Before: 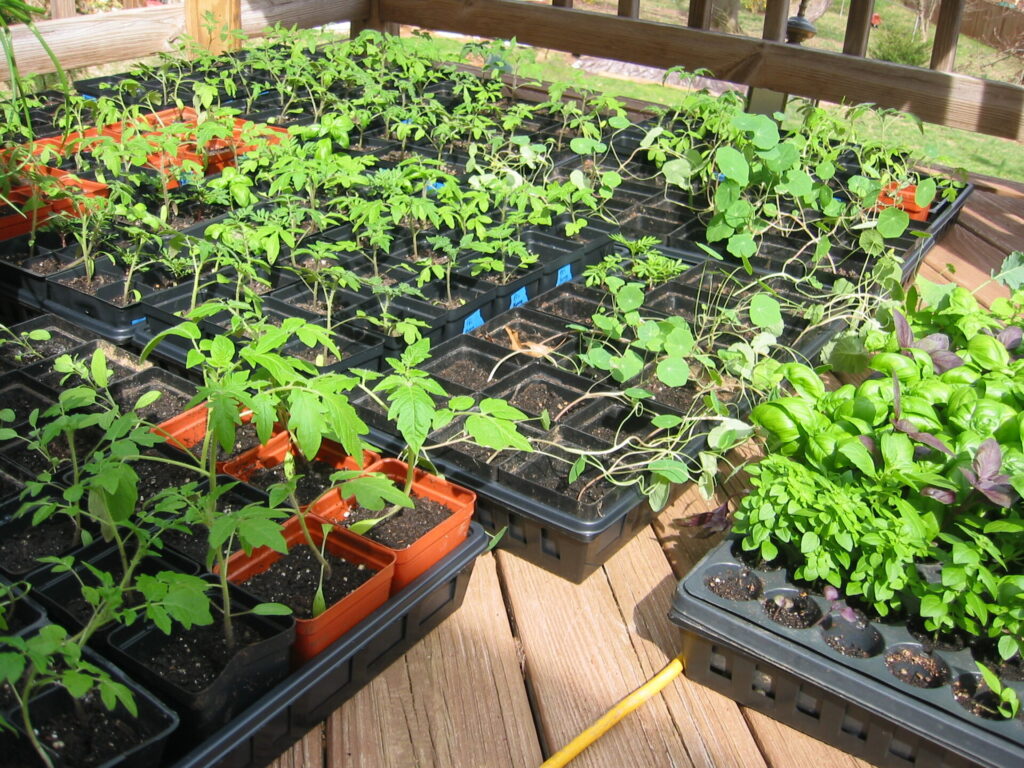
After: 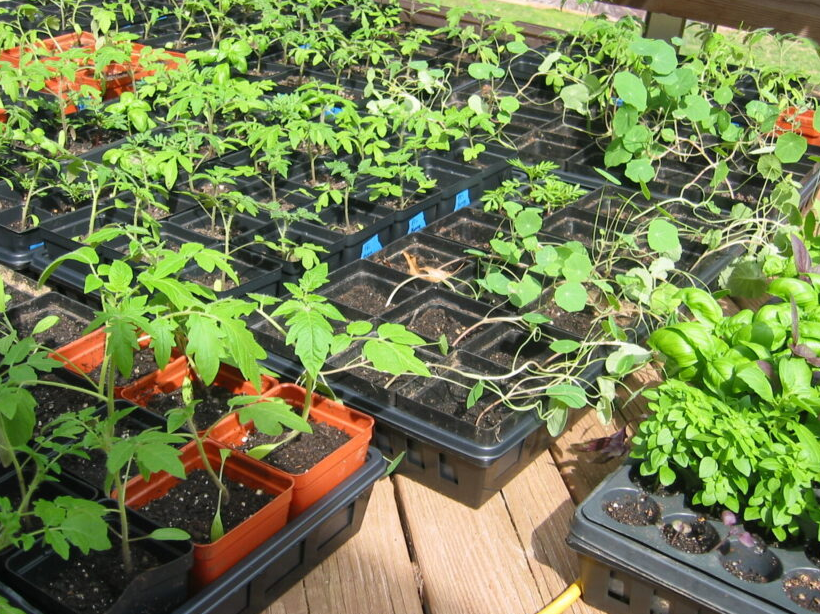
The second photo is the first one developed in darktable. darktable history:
crop and rotate: left 9.993%, top 9.894%, right 9.866%, bottom 10.055%
